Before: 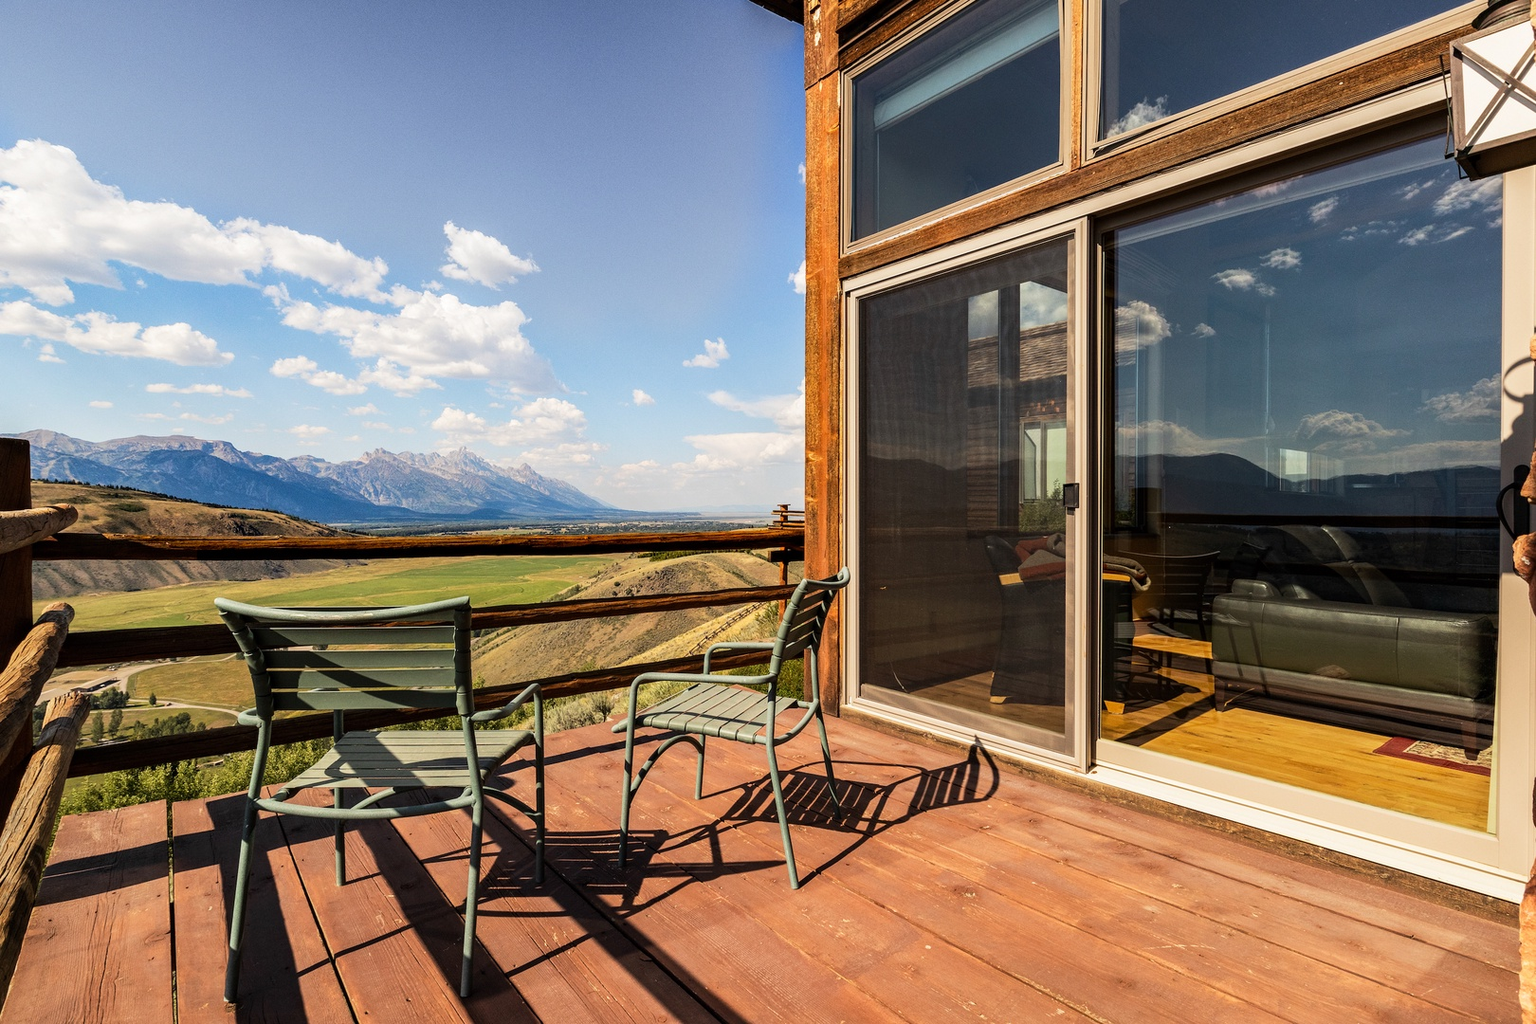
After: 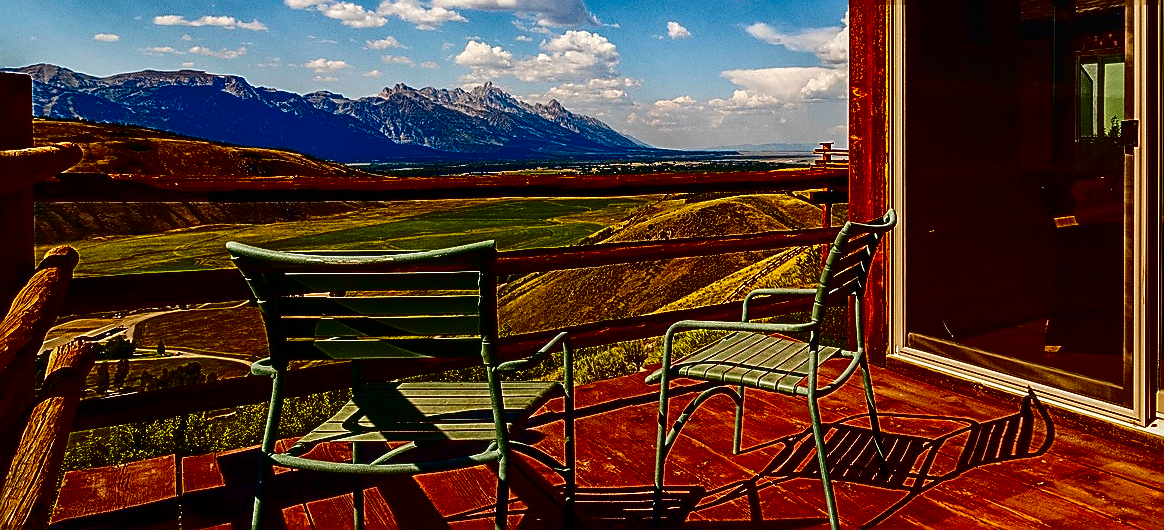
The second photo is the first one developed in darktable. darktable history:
tone curve: curves: ch0 [(0, 0) (0.003, 0.003) (0.011, 0.005) (0.025, 0.008) (0.044, 0.012) (0.069, 0.02) (0.1, 0.031) (0.136, 0.047) (0.177, 0.088) (0.224, 0.141) (0.277, 0.222) (0.335, 0.32) (0.399, 0.422) (0.468, 0.523) (0.543, 0.623) (0.623, 0.716) (0.709, 0.796) (0.801, 0.88) (0.898, 0.958) (1, 1)], color space Lab, independent channels, preserve colors none
contrast brightness saturation: brightness -0.986, saturation 0.984
sharpen: radius 1.674, amount 1.283
crop: top 36.104%, right 28.144%, bottom 14.757%
local contrast: on, module defaults
